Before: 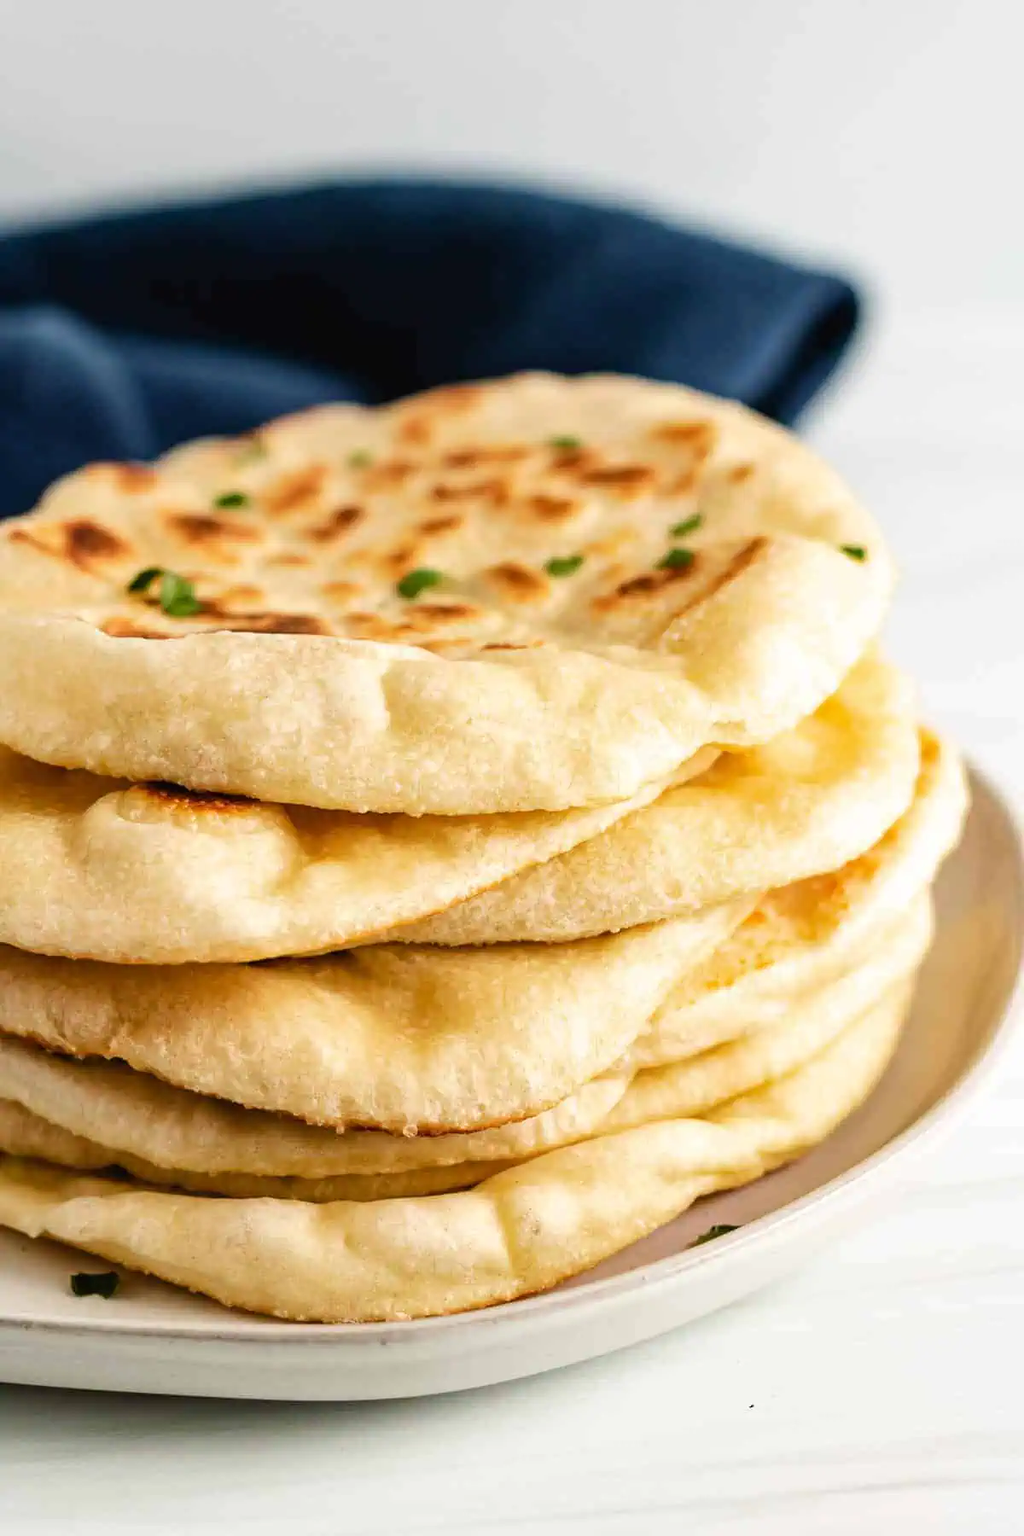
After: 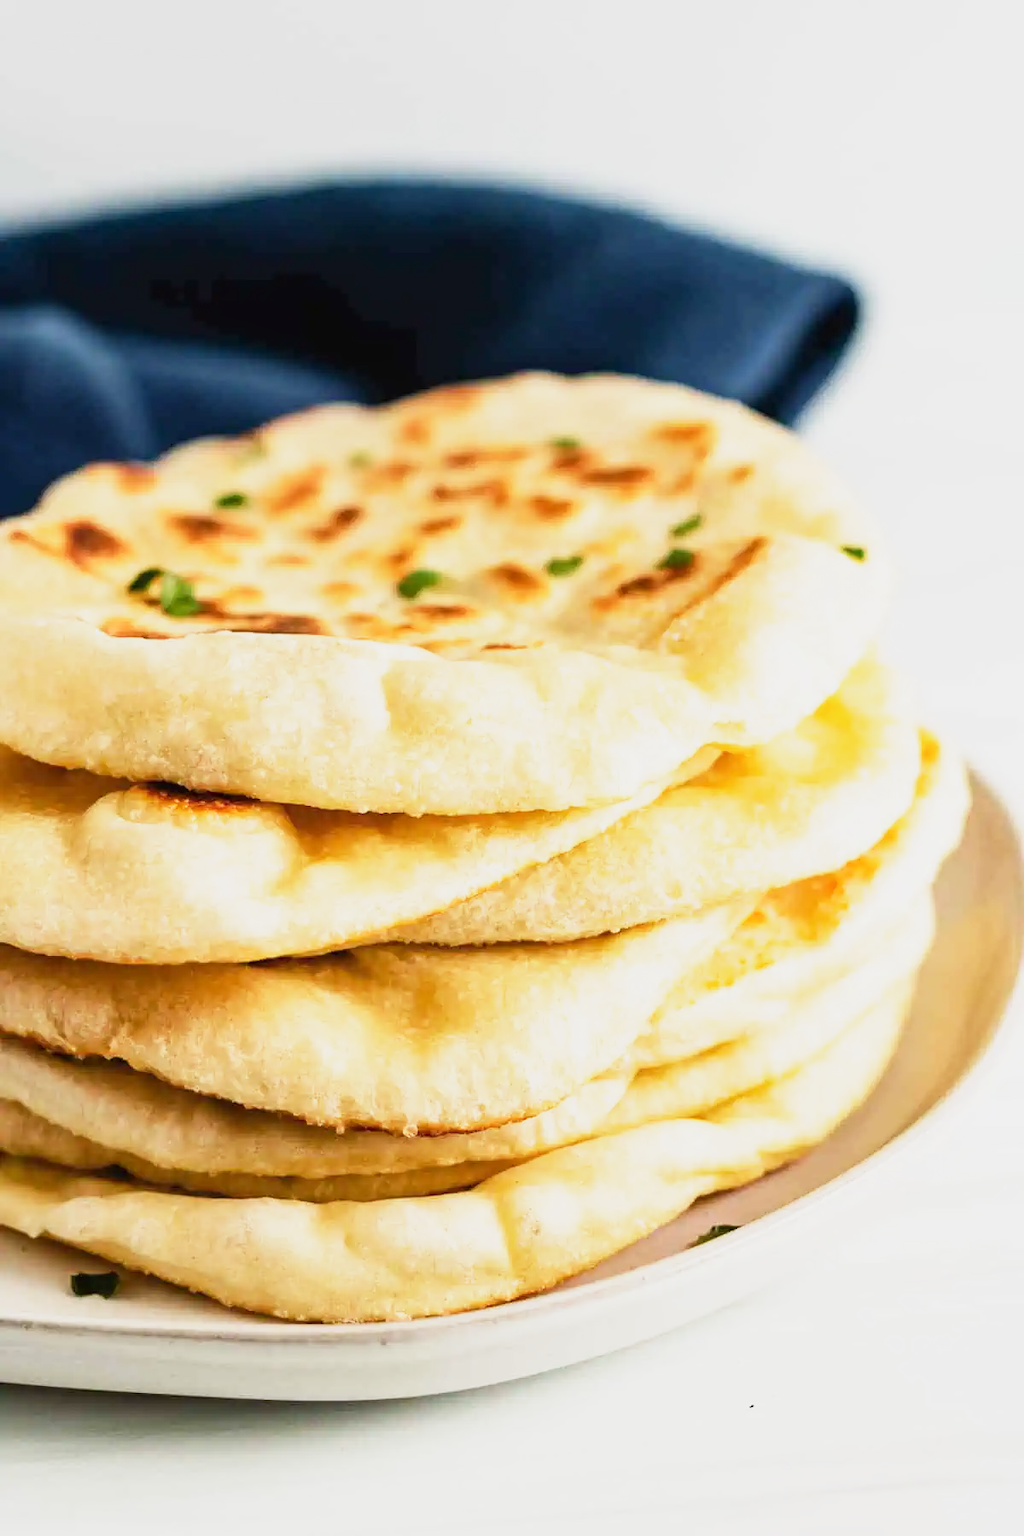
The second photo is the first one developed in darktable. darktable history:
base curve: curves: ch0 [(0, 0) (0.088, 0.125) (0.176, 0.251) (0.354, 0.501) (0.613, 0.749) (1, 0.877)], preserve colors none
tone equalizer: -8 EV -0.55 EV
